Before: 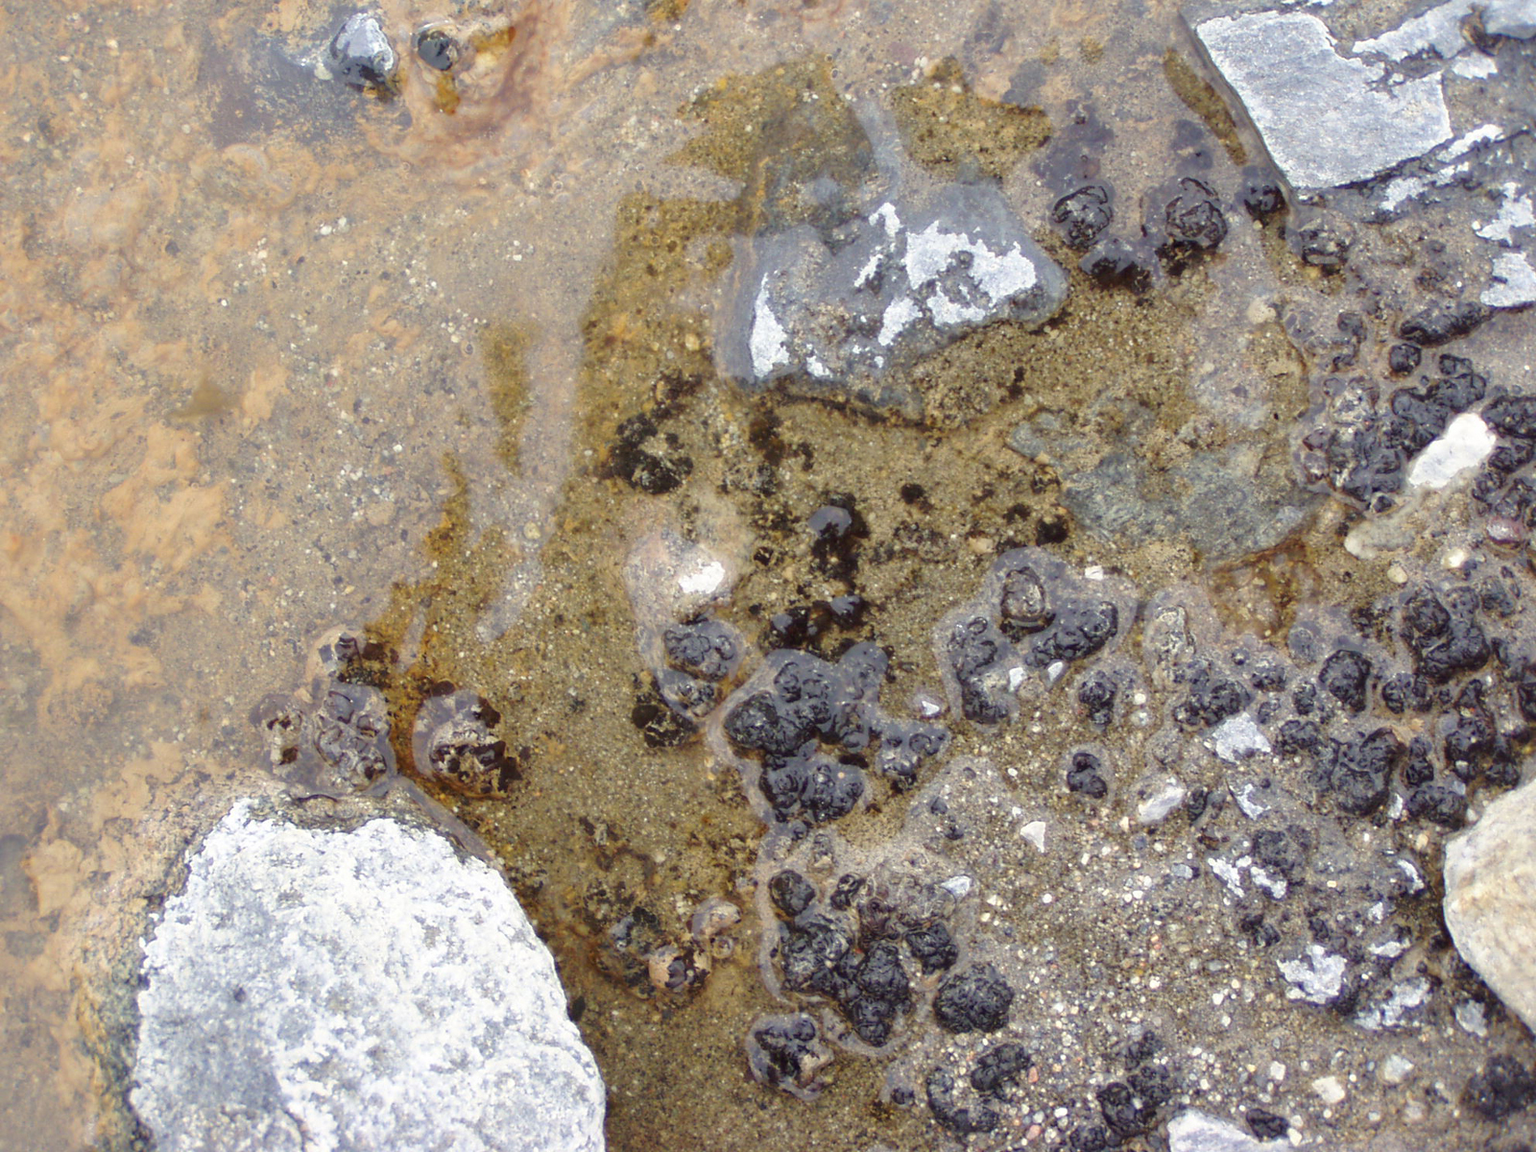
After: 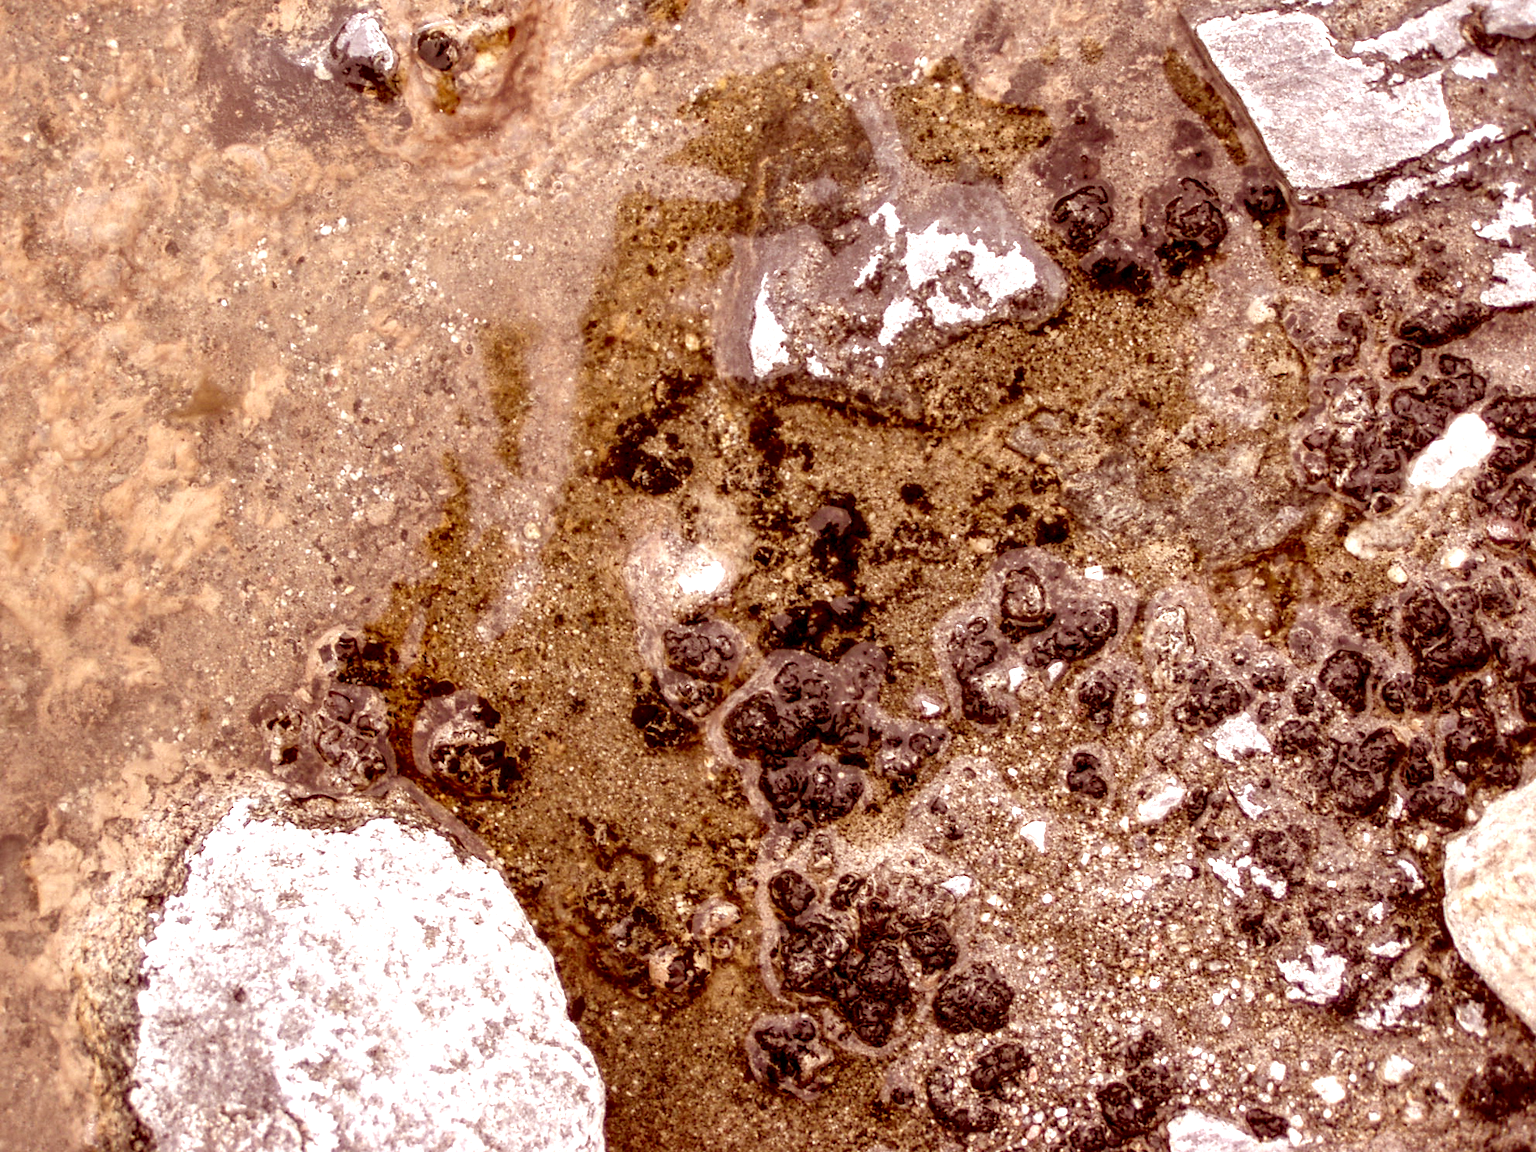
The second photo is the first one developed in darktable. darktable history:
color correction: highlights a* 9.14, highlights b* 8.57, shadows a* 39.24, shadows b* 39.92, saturation 0.771
local contrast: detail 202%
